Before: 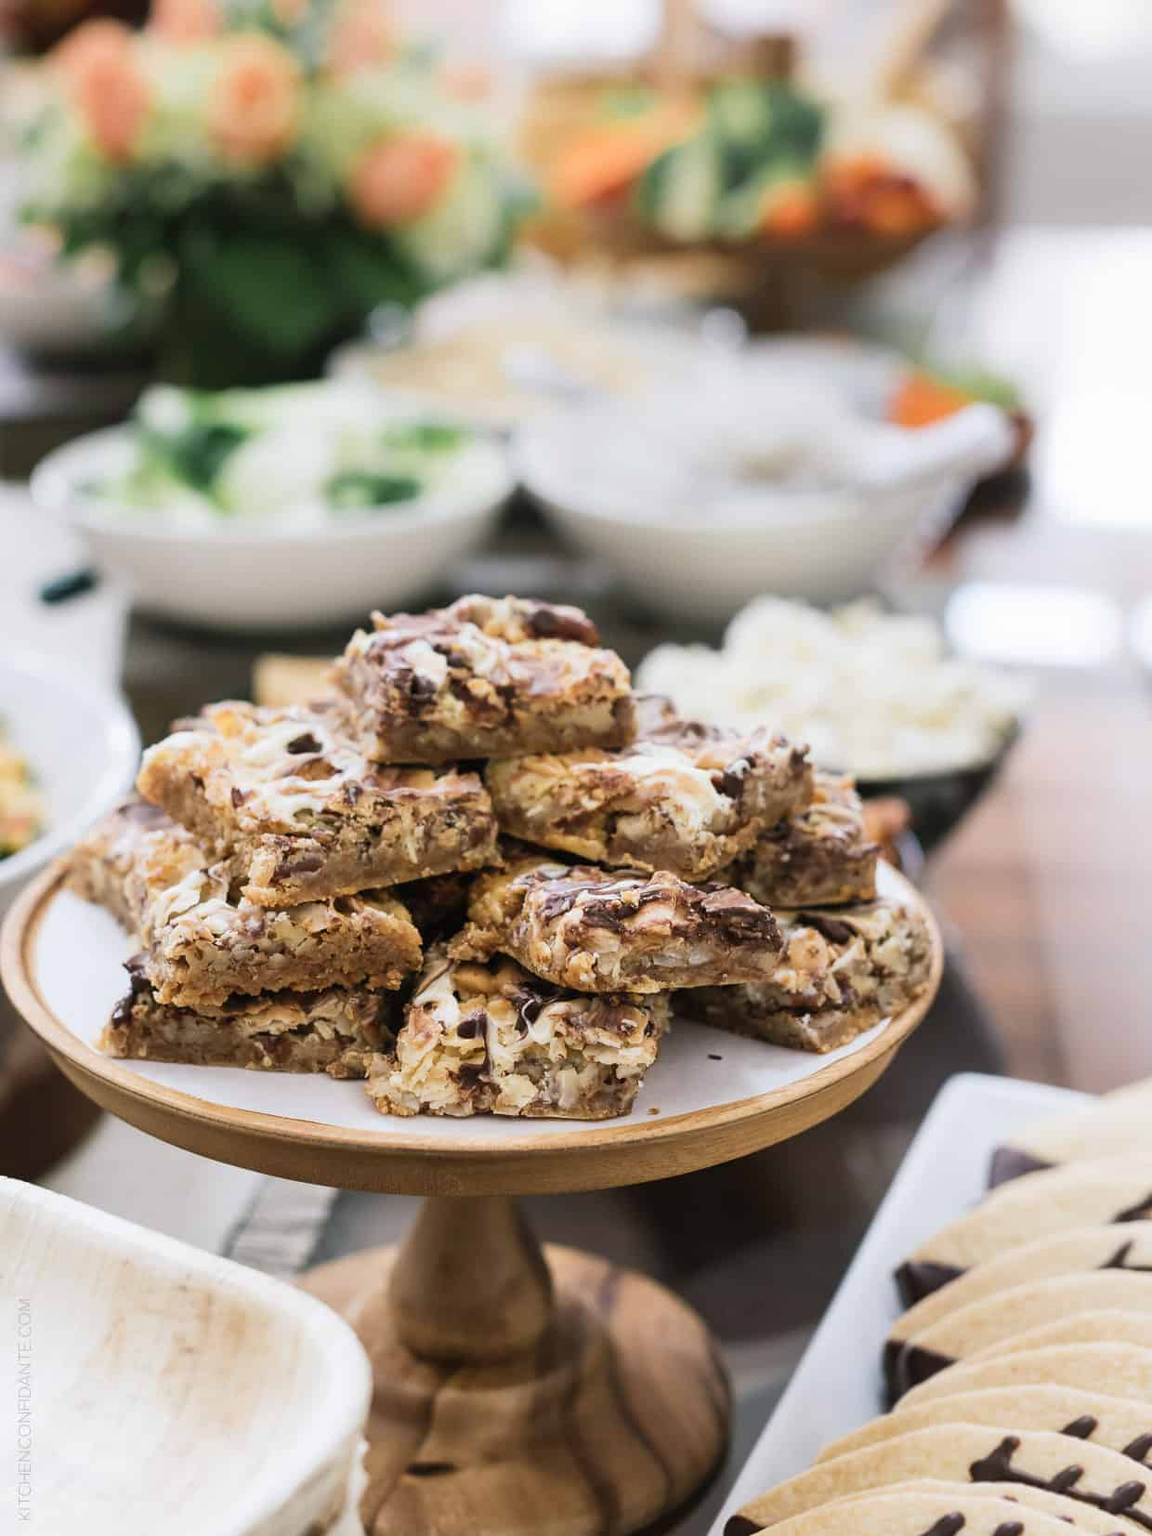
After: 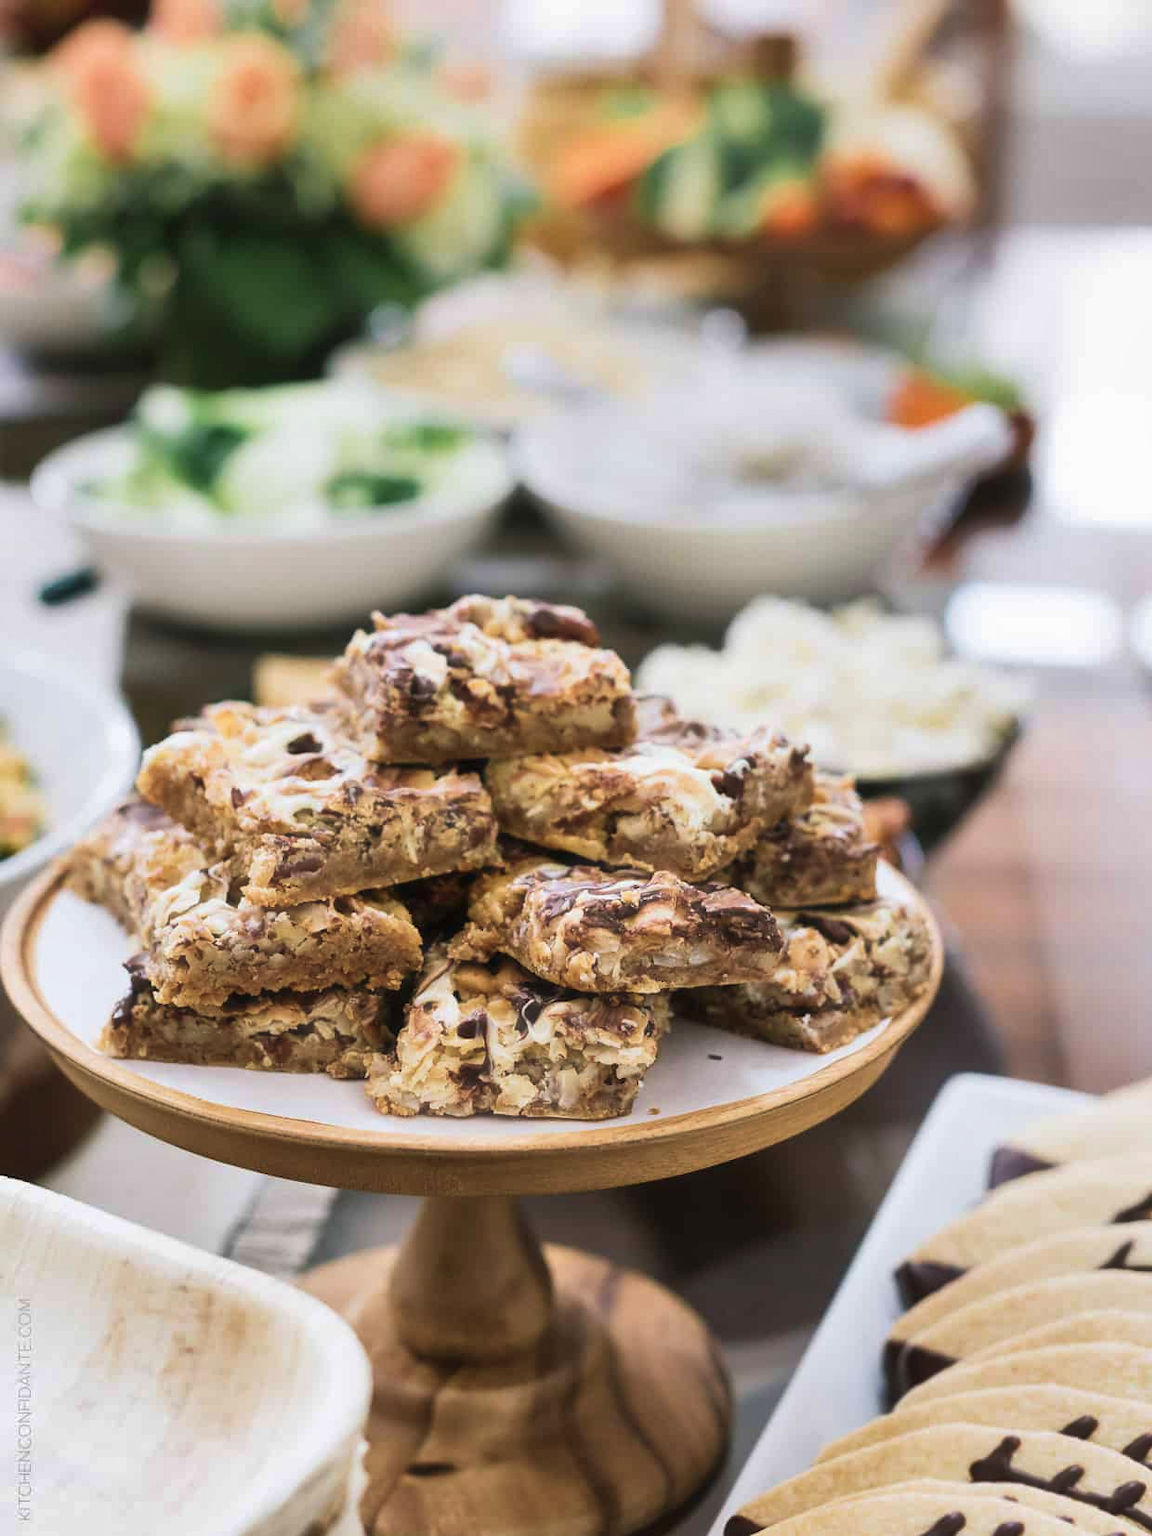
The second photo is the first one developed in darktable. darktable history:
velvia: on, module defaults
shadows and highlights: shadows 5, soften with gaussian
haze removal: strength -0.1, adaptive false
